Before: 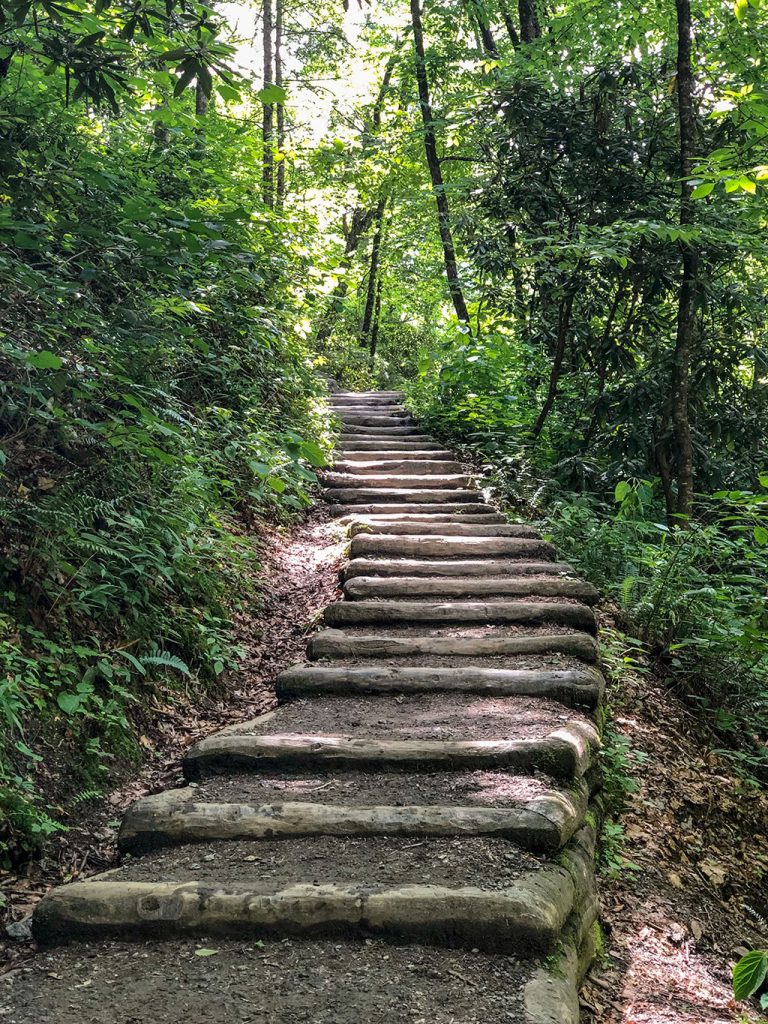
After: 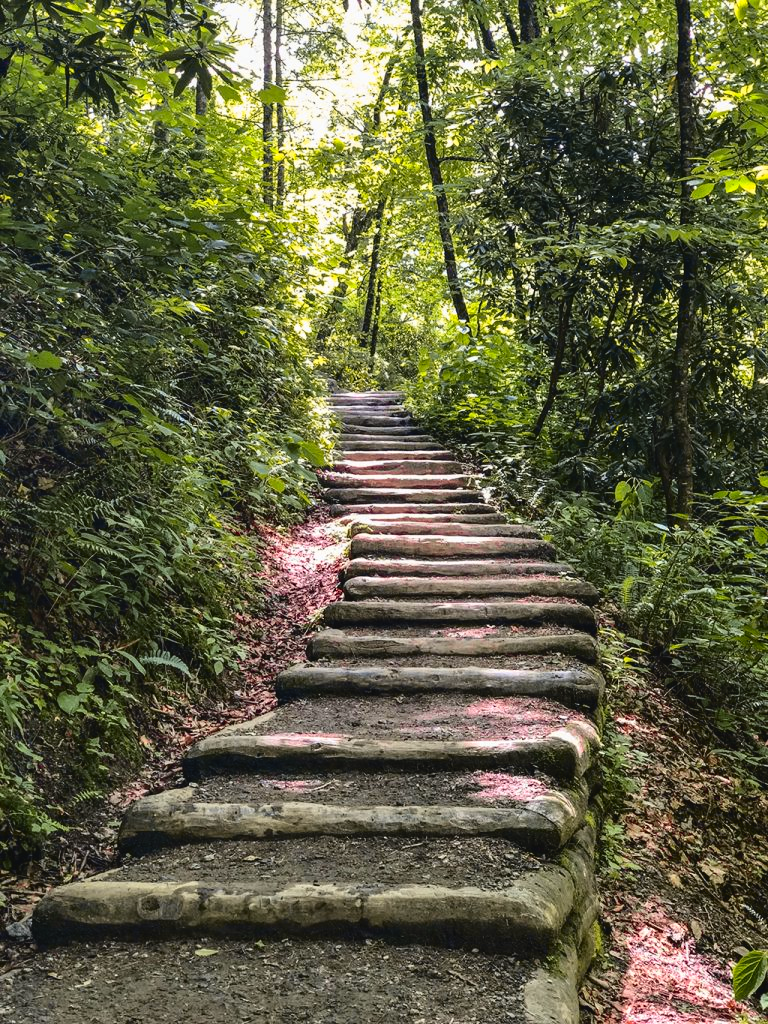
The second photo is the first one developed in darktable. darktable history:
tone curve: curves: ch0 [(0, 0.036) (0.119, 0.115) (0.466, 0.498) (0.715, 0.767) (0.817, 0.865) (1, 0.998)]; ch1 [(0, 0) (0.377, 0.416) (0.44, 0.461) (0.487, 0.49) (0.514, 0.517) (0.536, 0.577) (0.66, 0.724) (1, 1)]; ch2 [(0, 0) (0.38, 0.405) (0.463, 0.443) (0.492, 0.486) (0.526, 0.541) (0.578, 0.598) (0.653, 0.698) (1, 1)], color space Lab, independent channels, preserve colors none
